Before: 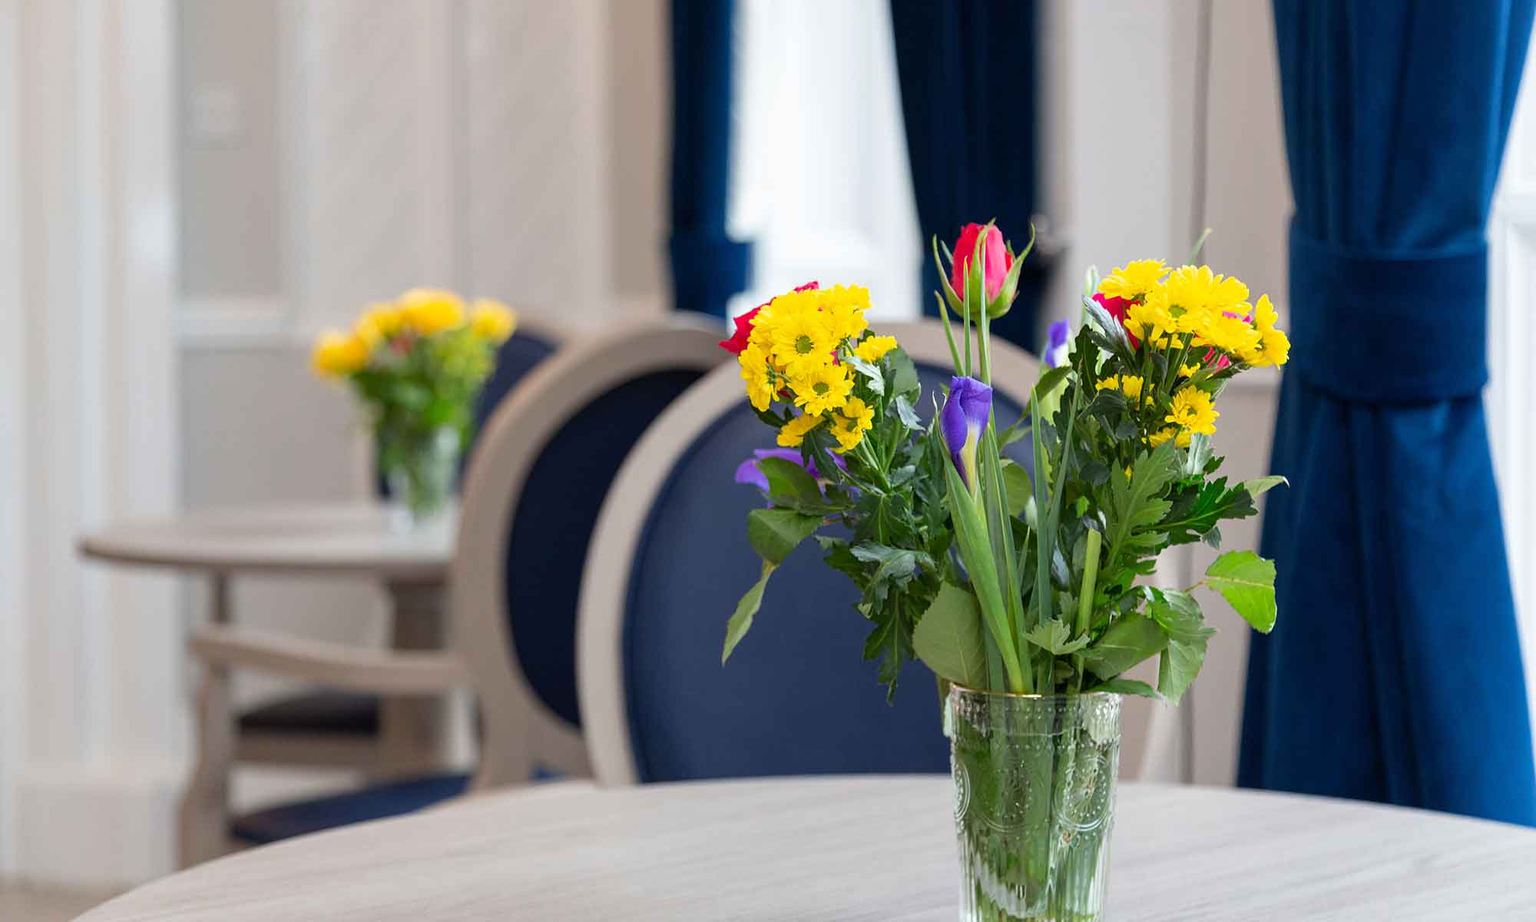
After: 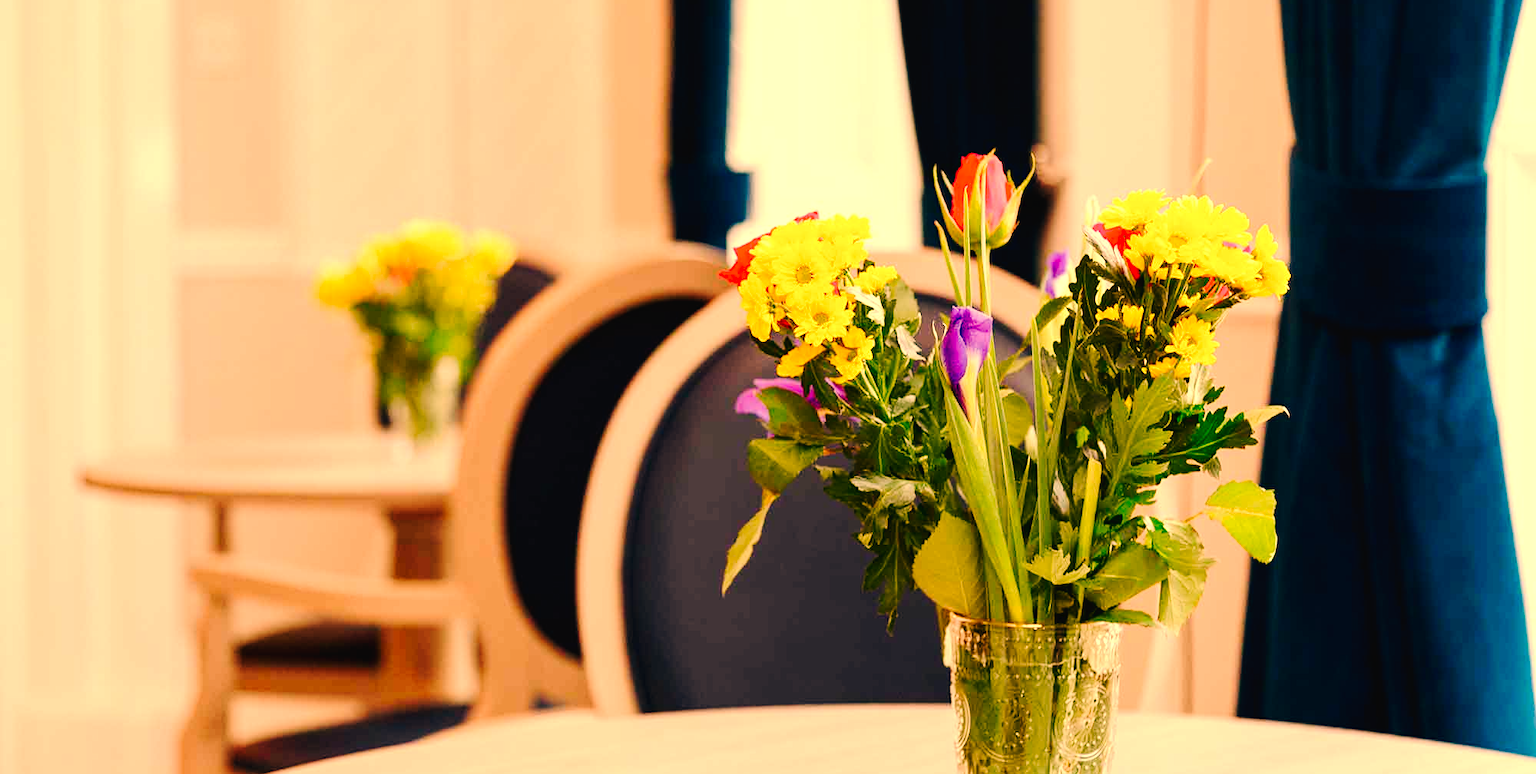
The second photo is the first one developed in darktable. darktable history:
white balance: red 1.467, blue 0.684
tone equalizer: -8 EV -0.417 EV, -7 EV -0.389 EV, -6 EV -0.333 EV, -5 EV -0.222 EV, -3 EV 0.222 EV, -2 EV 0.333 EV, -1 EV 0.389 EV, +0 EV 0.417 EV, edges refinement/feathering 500, mask exposure compensation -1.57 EV, preserve details no
color correction: highlights a* 3.22, highlights b* 1.93, saturation 1.19
crop: top 7.625%, bottom 8.027%
tone curve: curves: ch0 [(0, 0) (0.003, 0.019) (0.011, 0.021) (0.025, 0.023) (0.044, 0.026) (0.069, 0.037) (0.1, 0.059) (0.136, 0.088) (0.177, 0.138) (0.224, 0.199) (0.277, 0.279) (0.335, 0.376) (0.399, 0.481) (0.468, 0.581) (0.543, 0.658) (0.623, 0.735) (0.709, 0.8) (0.801, 0.861) (0.898, 0.928) (1, 1)], preserve colors none
